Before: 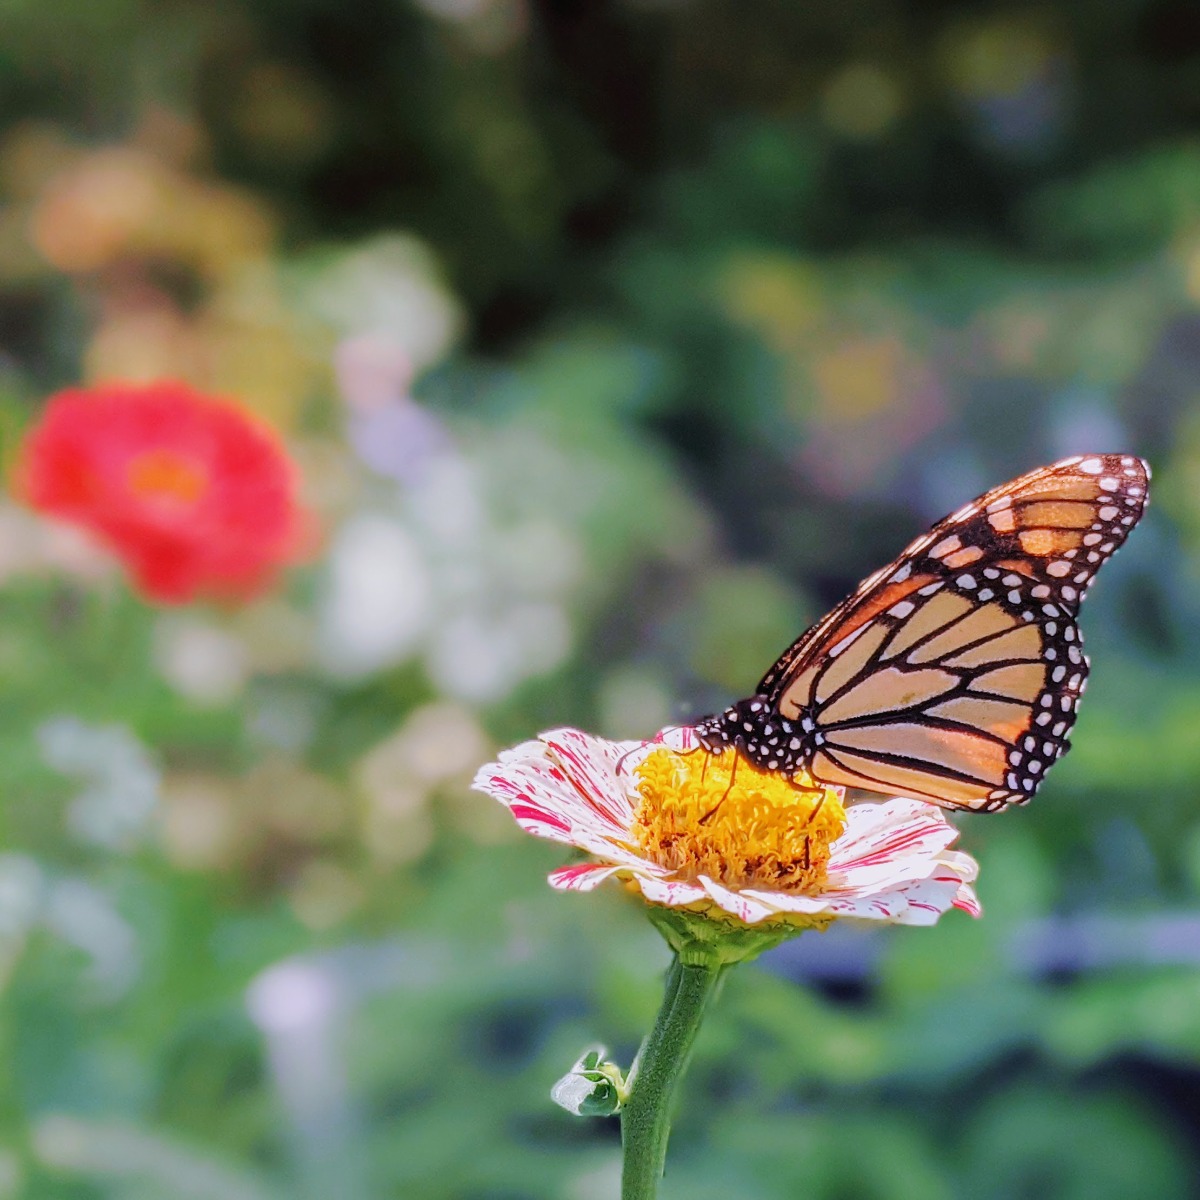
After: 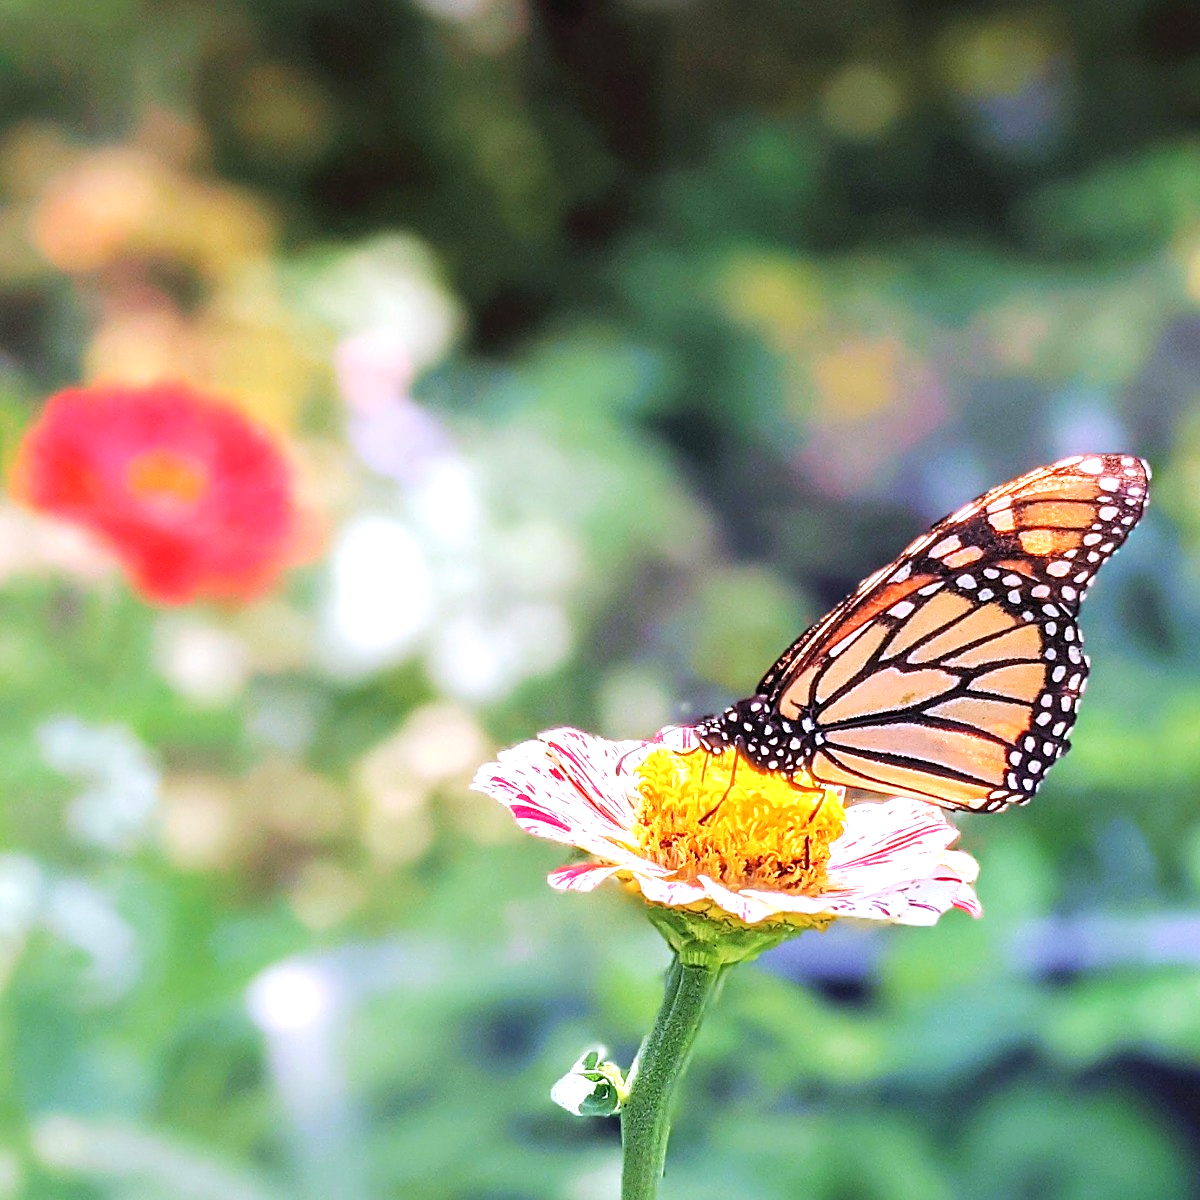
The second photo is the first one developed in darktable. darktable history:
sharpen: on, module defaults
exposure: black level correction 0, exposure 0.949 EV, compensate highlight preservation false
